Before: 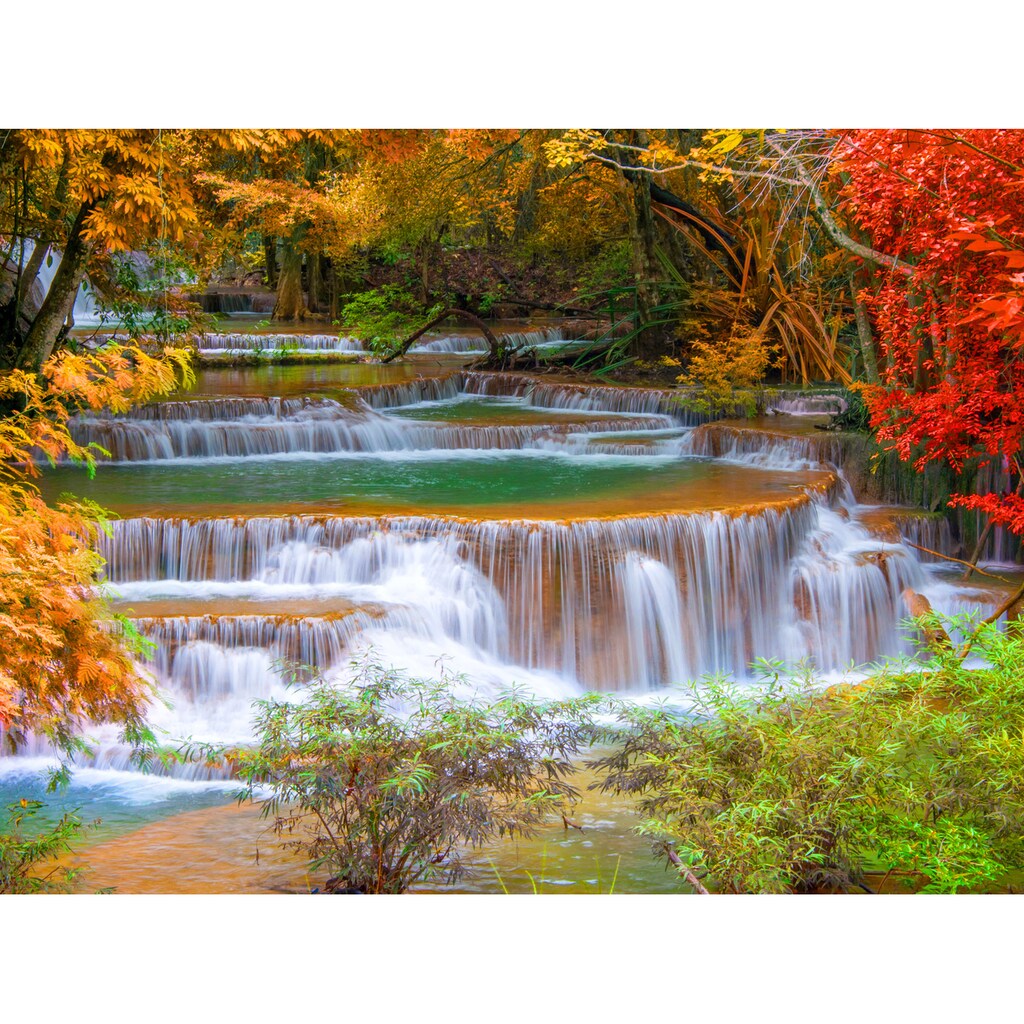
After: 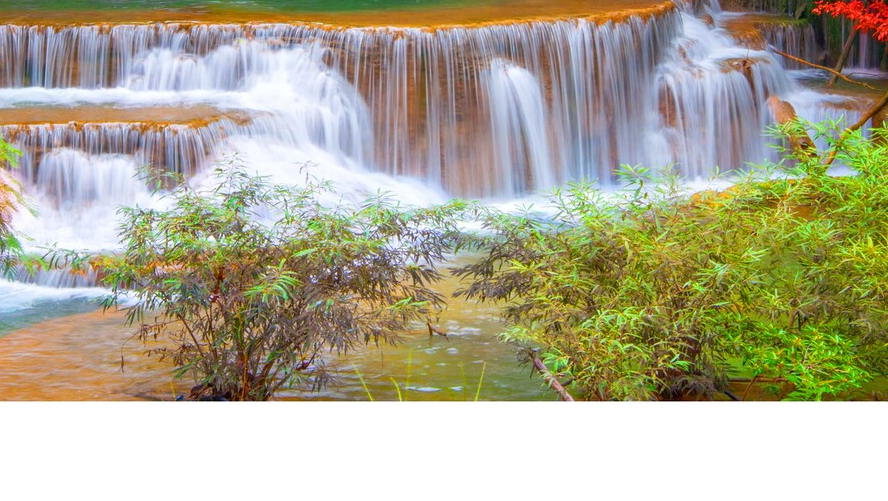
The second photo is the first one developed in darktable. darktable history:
crop and rotate: left 13.263%, top 48.184%, bottom 2.871%
